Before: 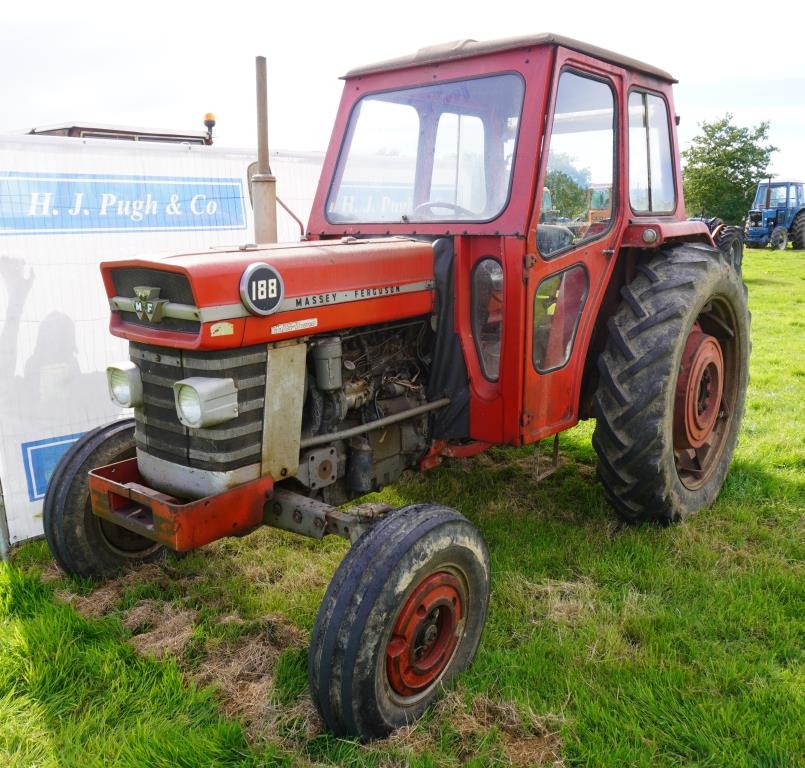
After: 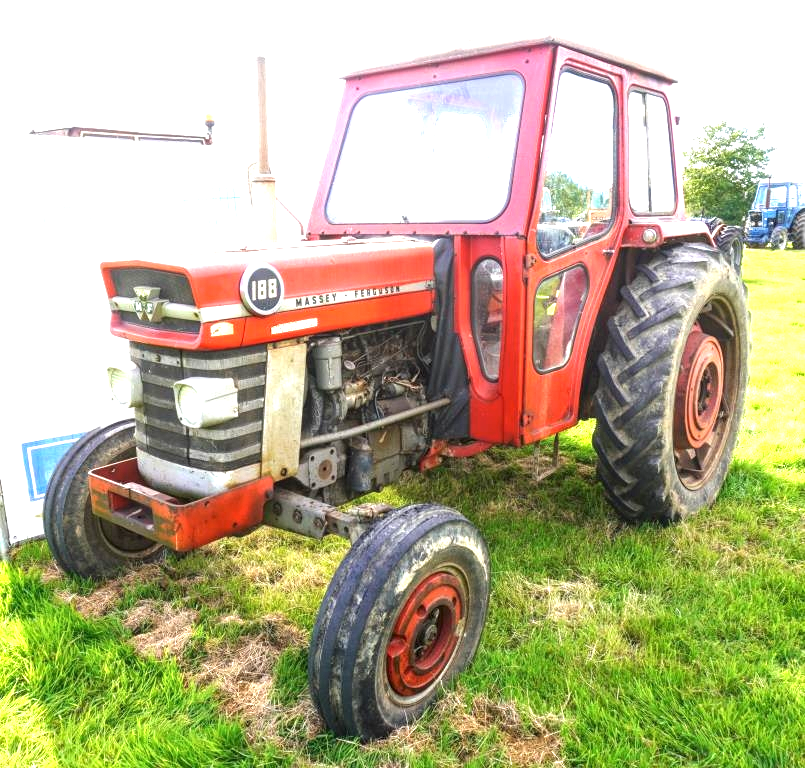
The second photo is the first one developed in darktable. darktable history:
local contrast: on, module defaults
exposure: black level correction 0, exposure 1.388 EV, compensate exposure bias true, compensate highlight preservation false
